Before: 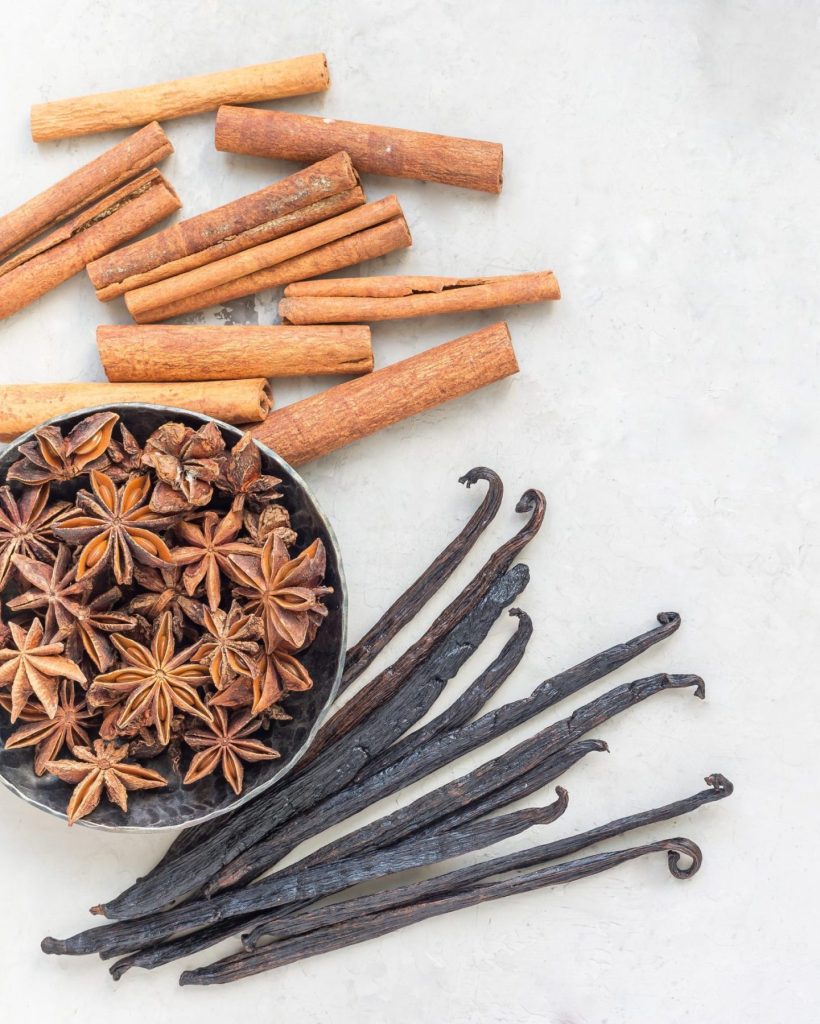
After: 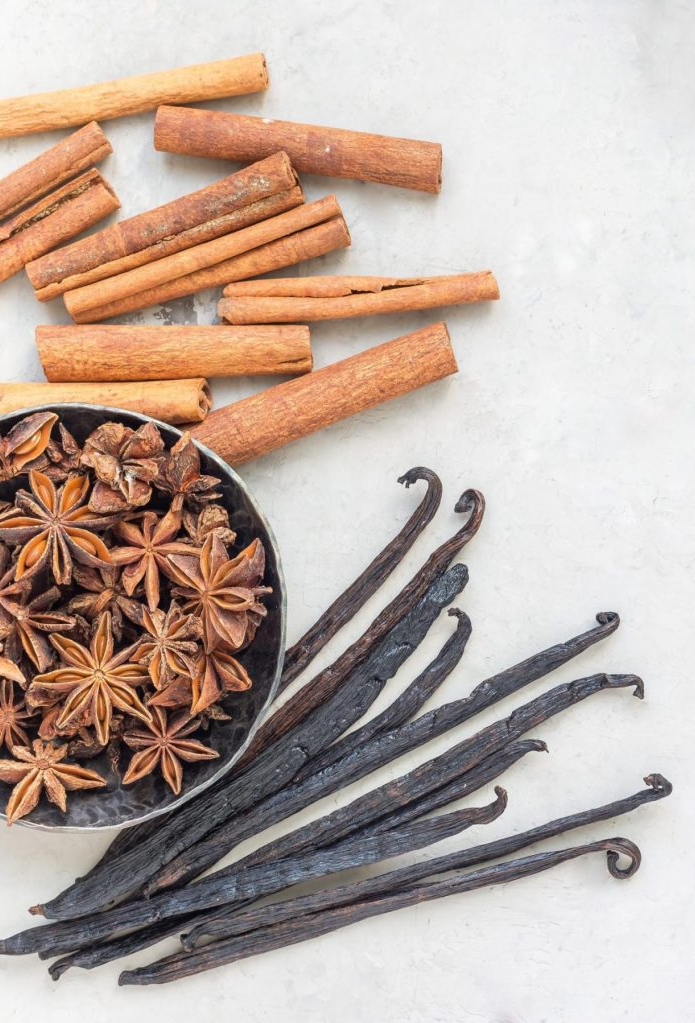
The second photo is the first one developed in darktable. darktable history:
crop: left 7.441%, right 7.789%
